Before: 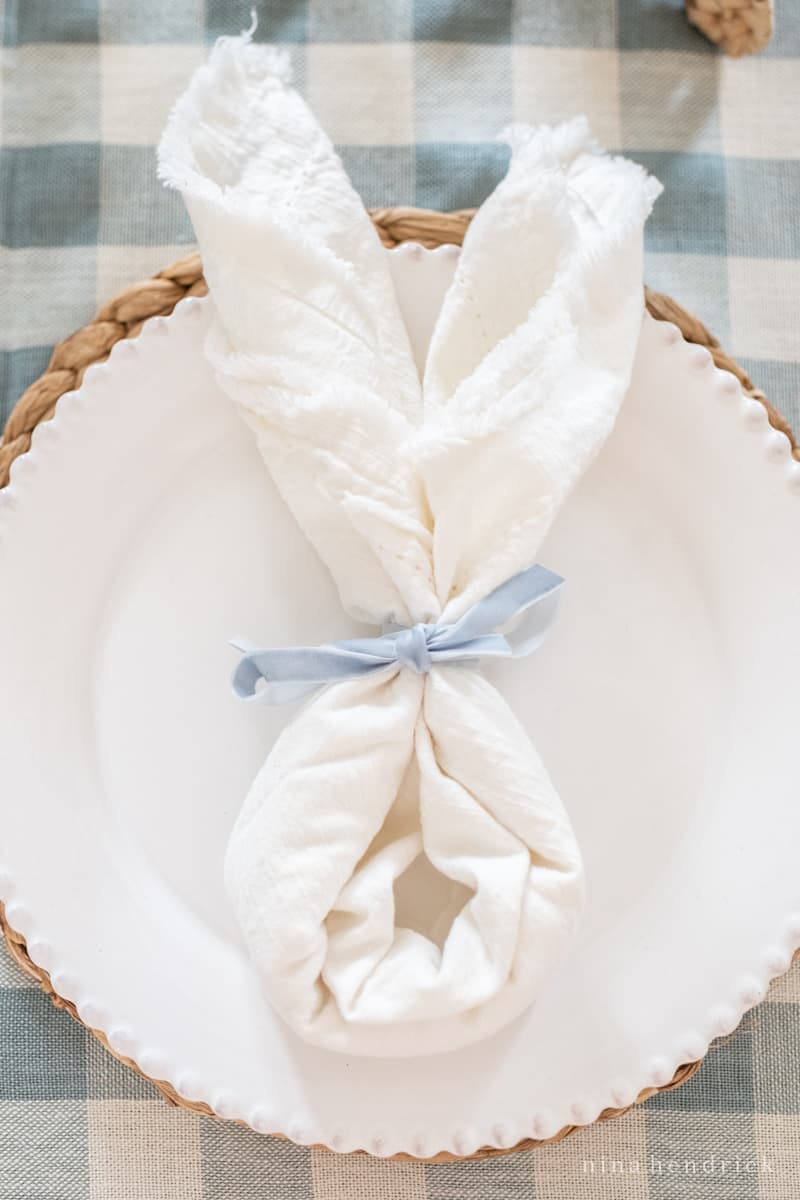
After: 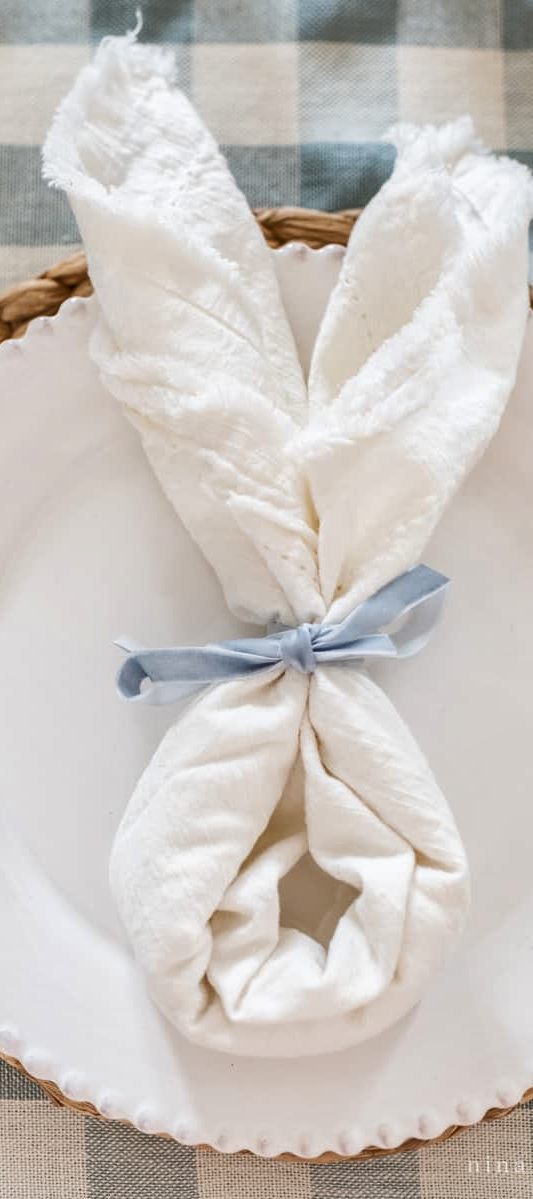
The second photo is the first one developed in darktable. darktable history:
shadows and highlights: low approximation 0.01, soften with gaussian
crop and rotate: left 14.387%, right 18.936%
